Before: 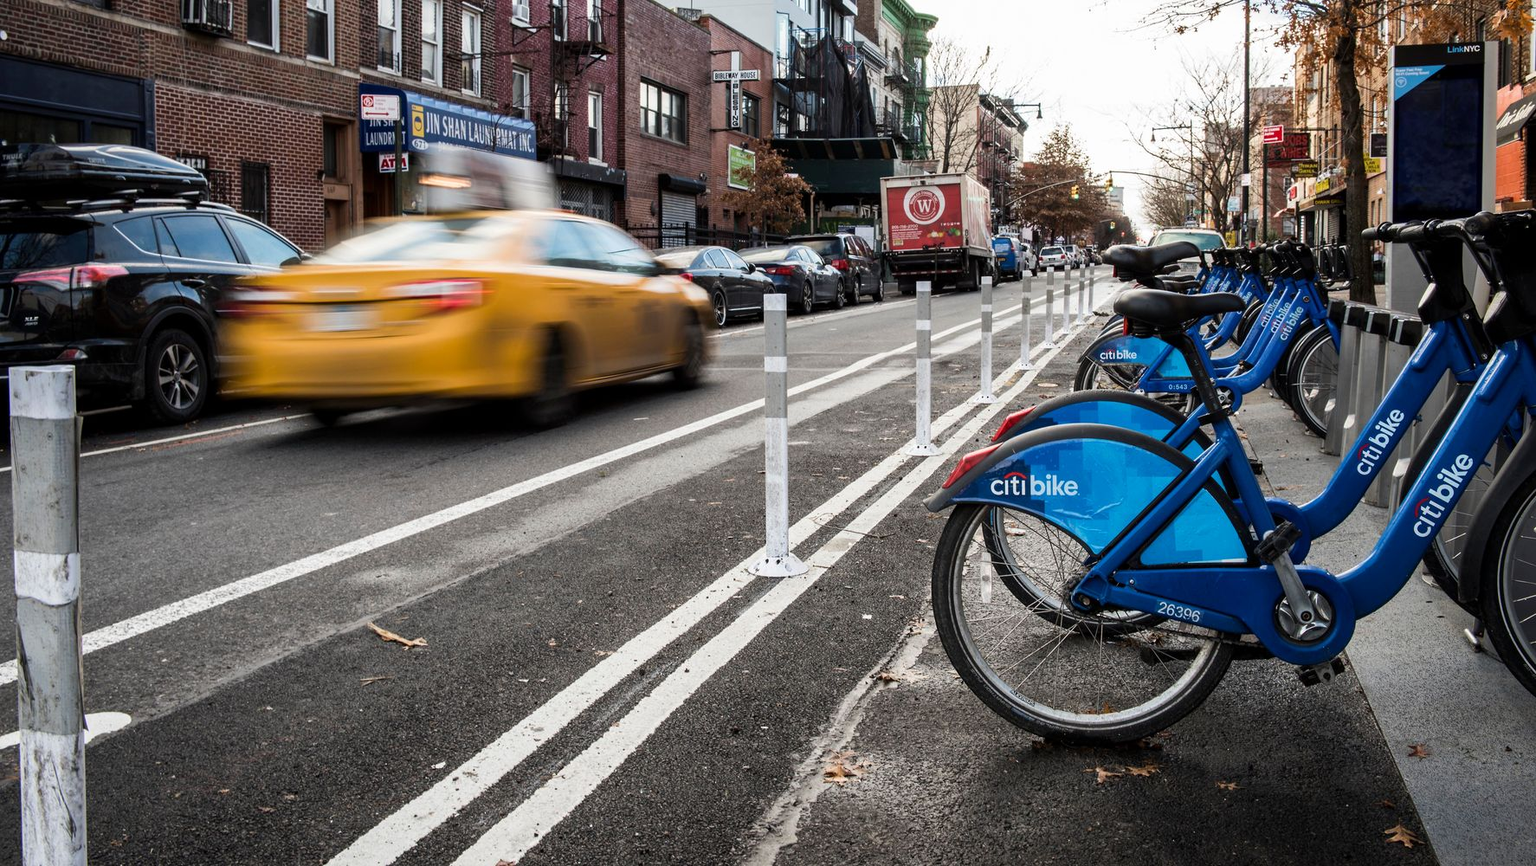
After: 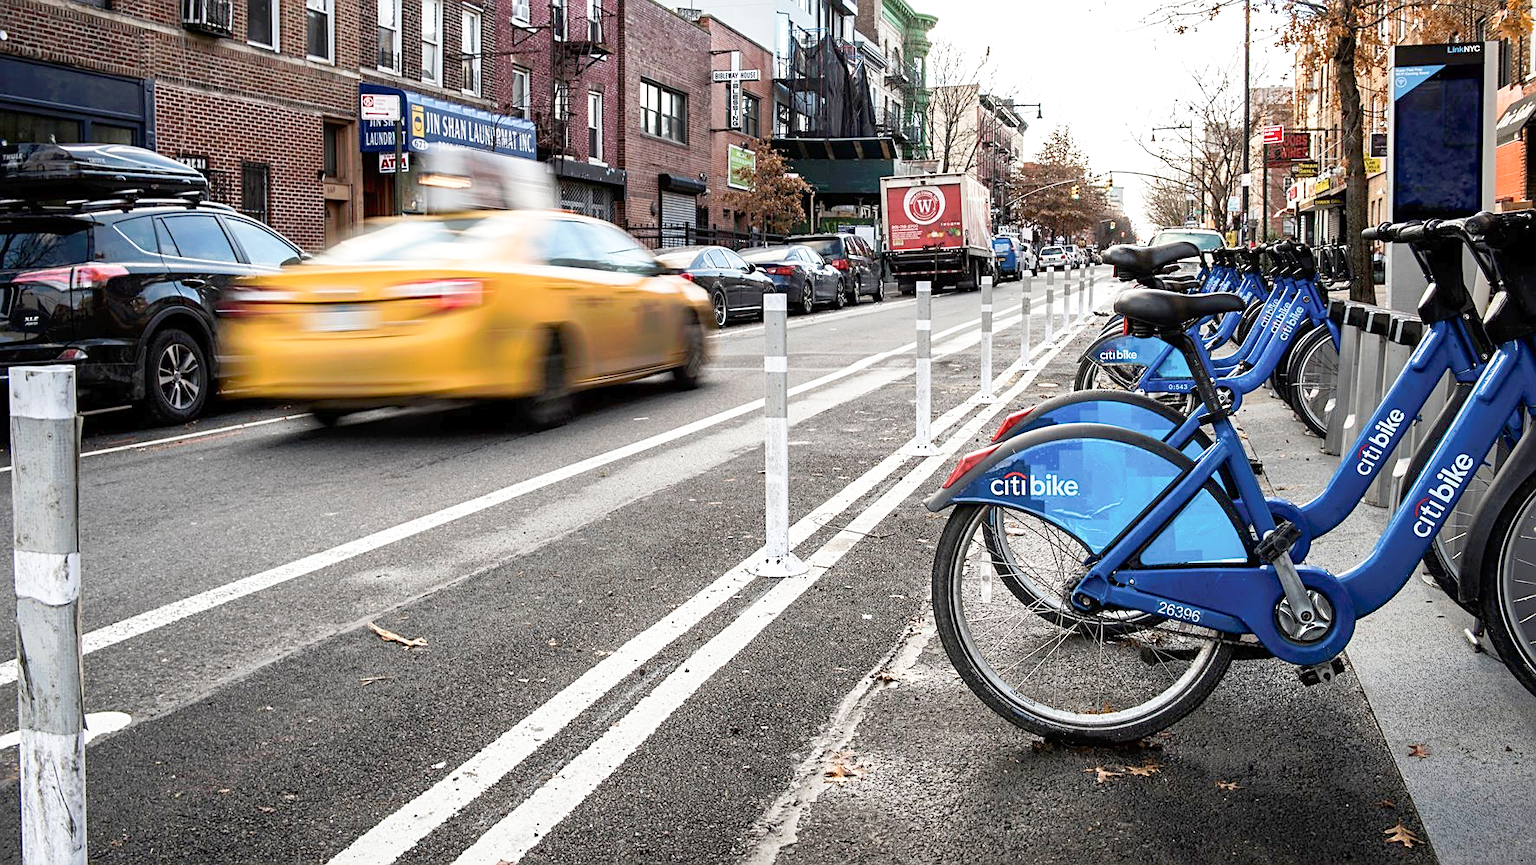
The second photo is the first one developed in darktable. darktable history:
sharpen: on, module defaults
exposure: exposure 0.252 EV, compensate highlight preservation false
tone curve: curves: ch0 [(0, 0) (0.003, 0.013) (0.011, 0.017) (0.025, 0.035) (0.044, 0.093) (0.069, 0.146) (0.1, 0.179) (0.136, 0.243) (0.177, 0.294) (0.224, 0.332) (0.277, 0.412) (0.335, 0.454) (0.399, 0.531) (0.468, 0.611) (0.543, 0.669) (0.623, 0.738) (0.709, 0.823) (0.801, 0.881) (0.898, 0.951) (1, 1)], preserve colors none
